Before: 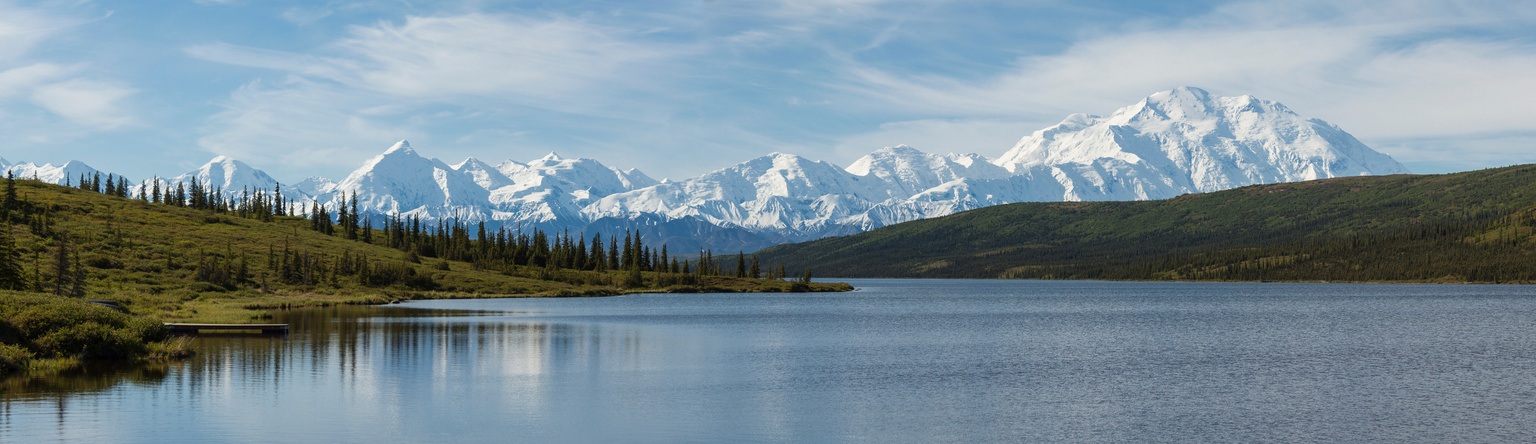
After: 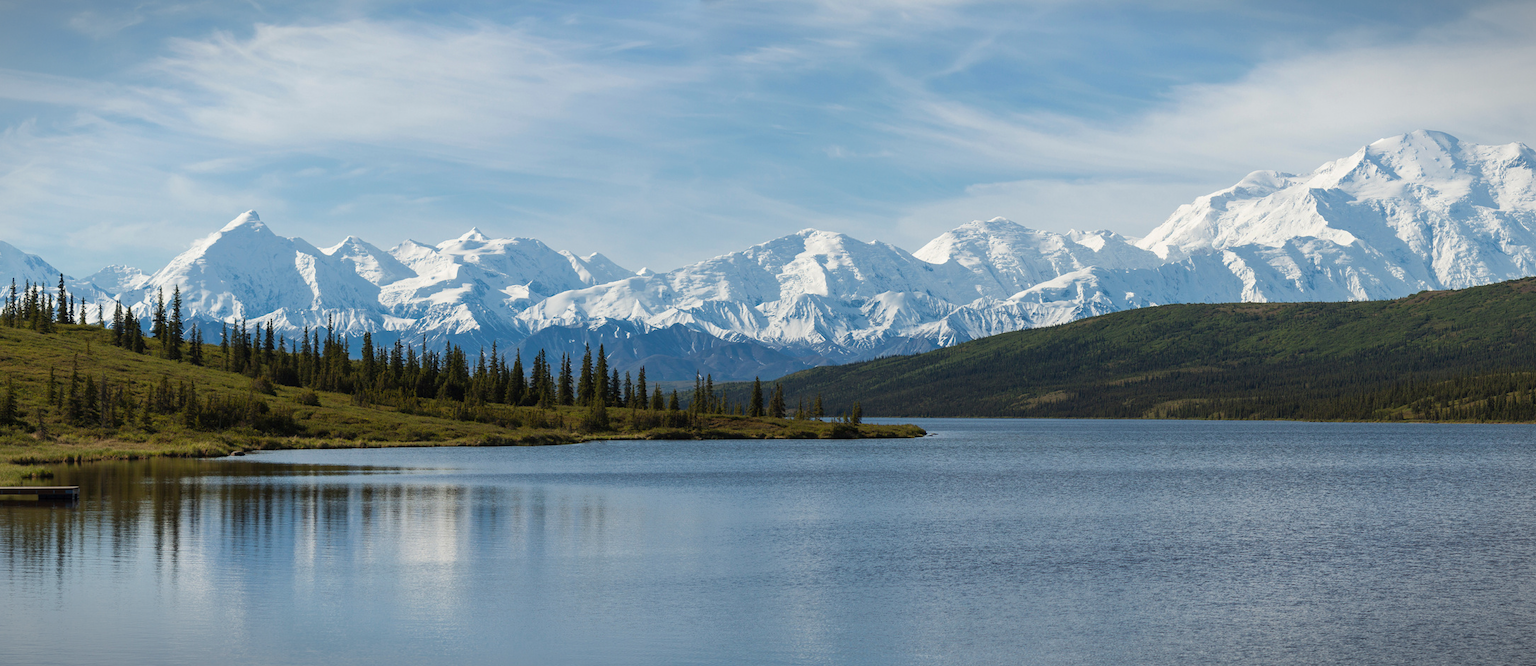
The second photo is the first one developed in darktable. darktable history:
vibrance: on, module defaults
crop: left 15.419%, right 17.914%
vignetting: fall-off start 100%, fall-off radius 64.94%, automatic ratio true, unbound false
